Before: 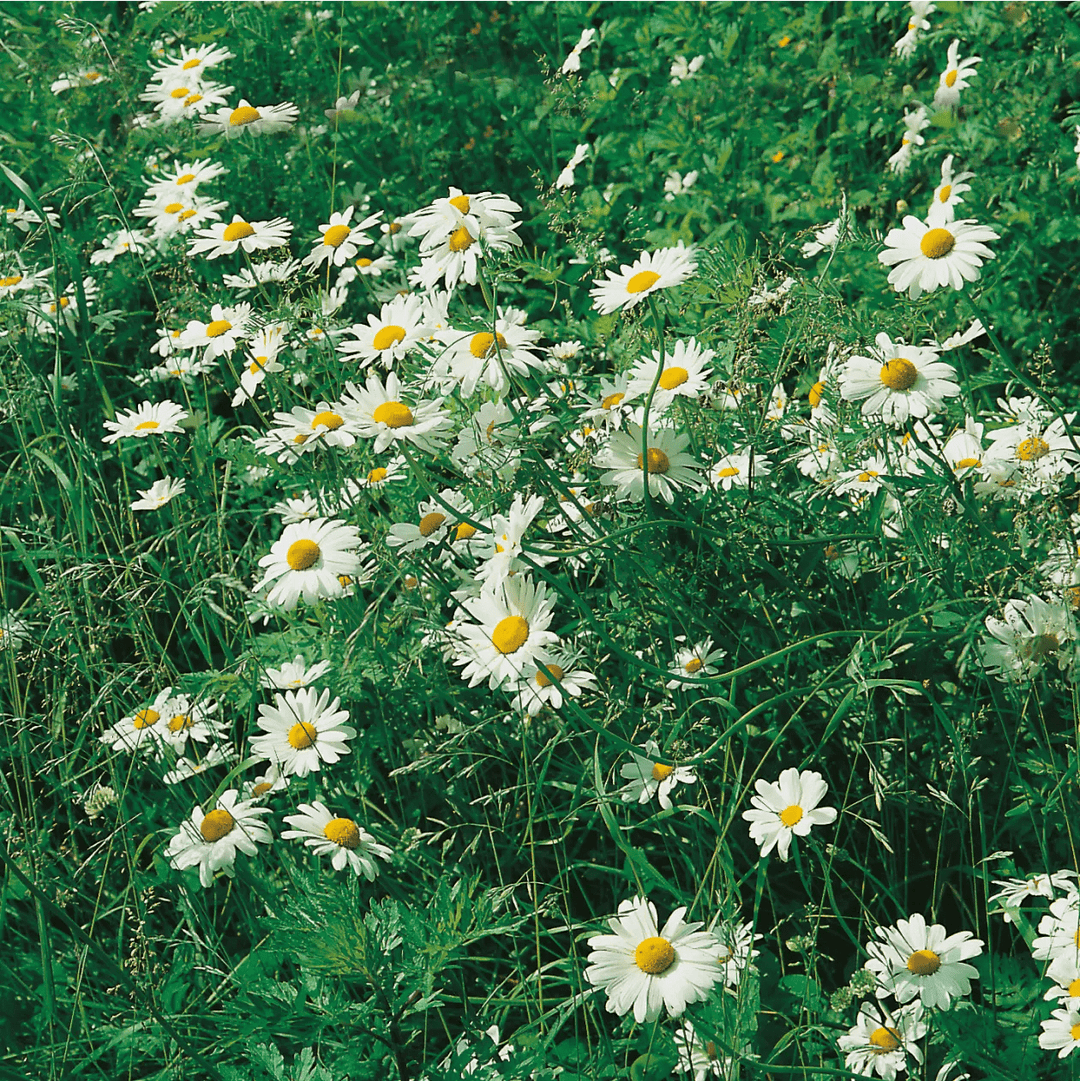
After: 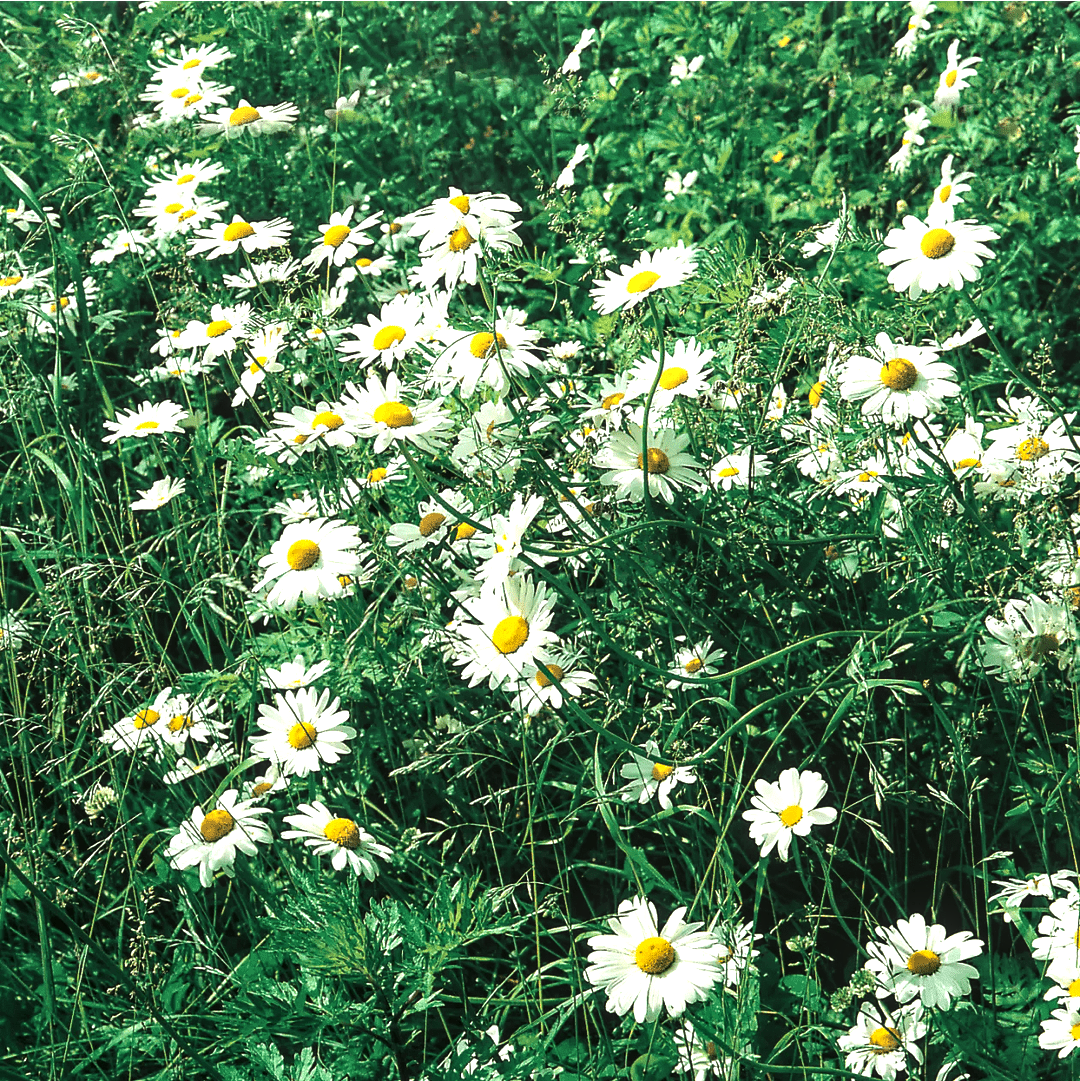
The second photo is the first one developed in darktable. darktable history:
local contrast: on, module defaults
tone equalizer: -8 EV -1.08 EV, -7 EV -1.01 EV, -6 EV -0.867 EV, -5 EV -0.578 EV, -3 EV 0.578 EV, -2 EV 0.867 EV, -1 EV 1.01 EV, +0 EV 1.08 EV, edges refinement/feathering 500, mask exposure compensation -1.57 EV, preserve details no
